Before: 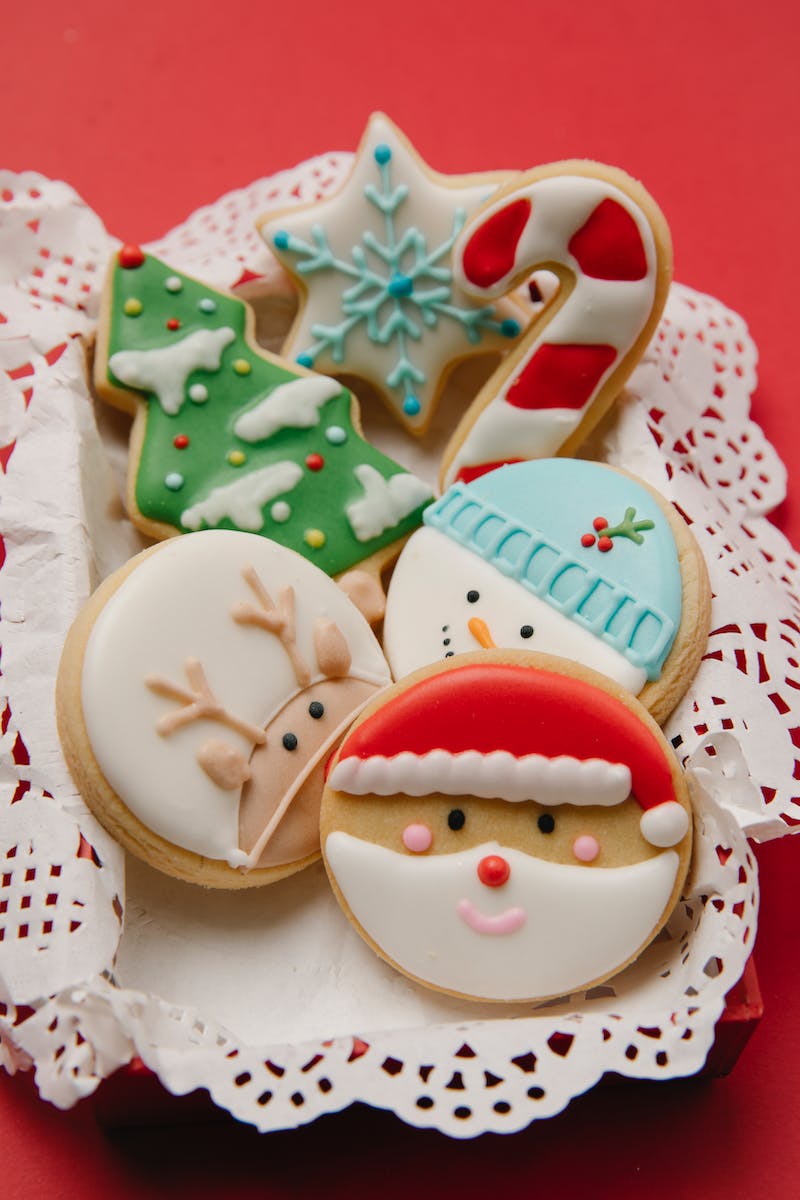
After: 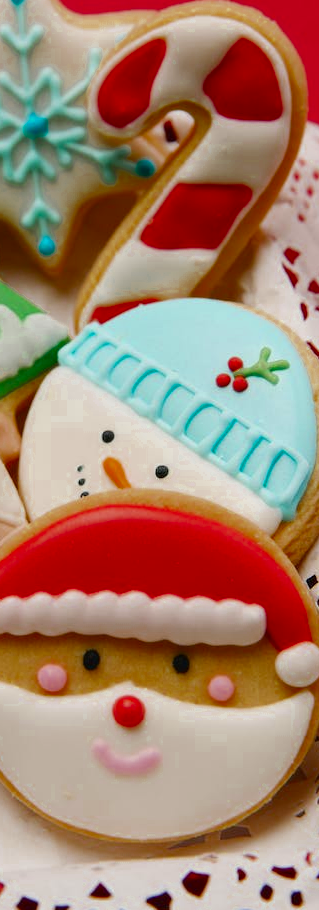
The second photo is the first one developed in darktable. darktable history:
crop: left 45.721%, top 13.393%, right 14.118%, bottom 10.01%
contrast brightness saturation: contrast 0.08, saturation 0.2
color zones: curves: ch0 [(0.11, 0.396) (0.195, 0.36) (0.25, 0.5) (0.303, 0.412) (0.357, 0.544) (0.75, 0.5) (0.967, 0.328)]; ch1 [(0, 0.468) (0.112, 0.512) (0.202, 0.6) (0.25, 0.5) (0.307, 0.352) (0.357, 0.544) (0.75, 0.5) (0.963, 0.524)]
